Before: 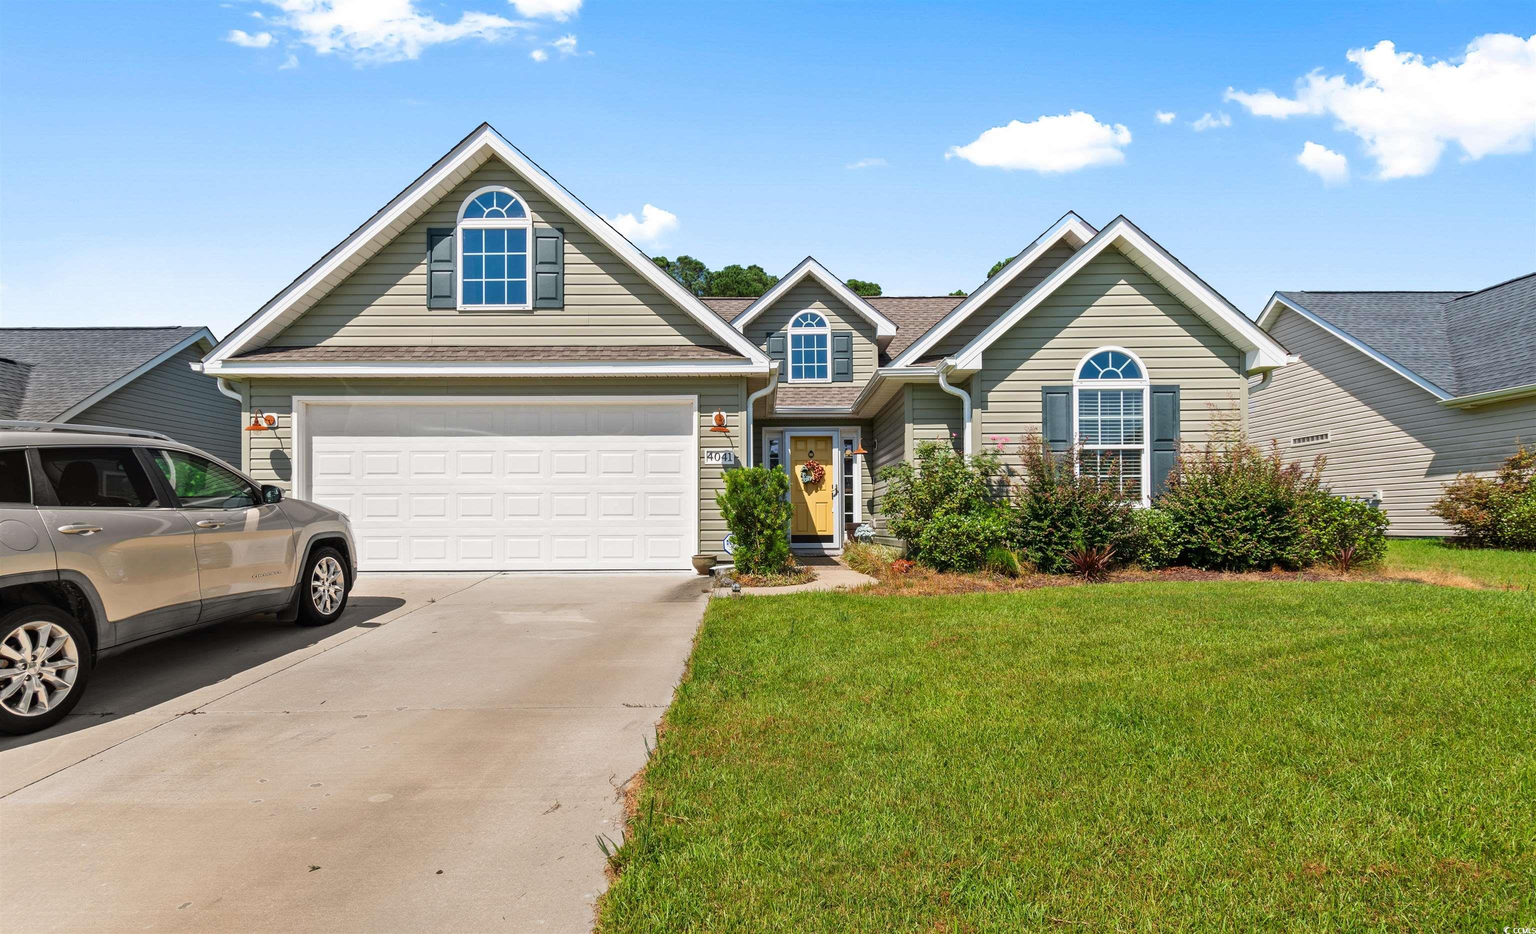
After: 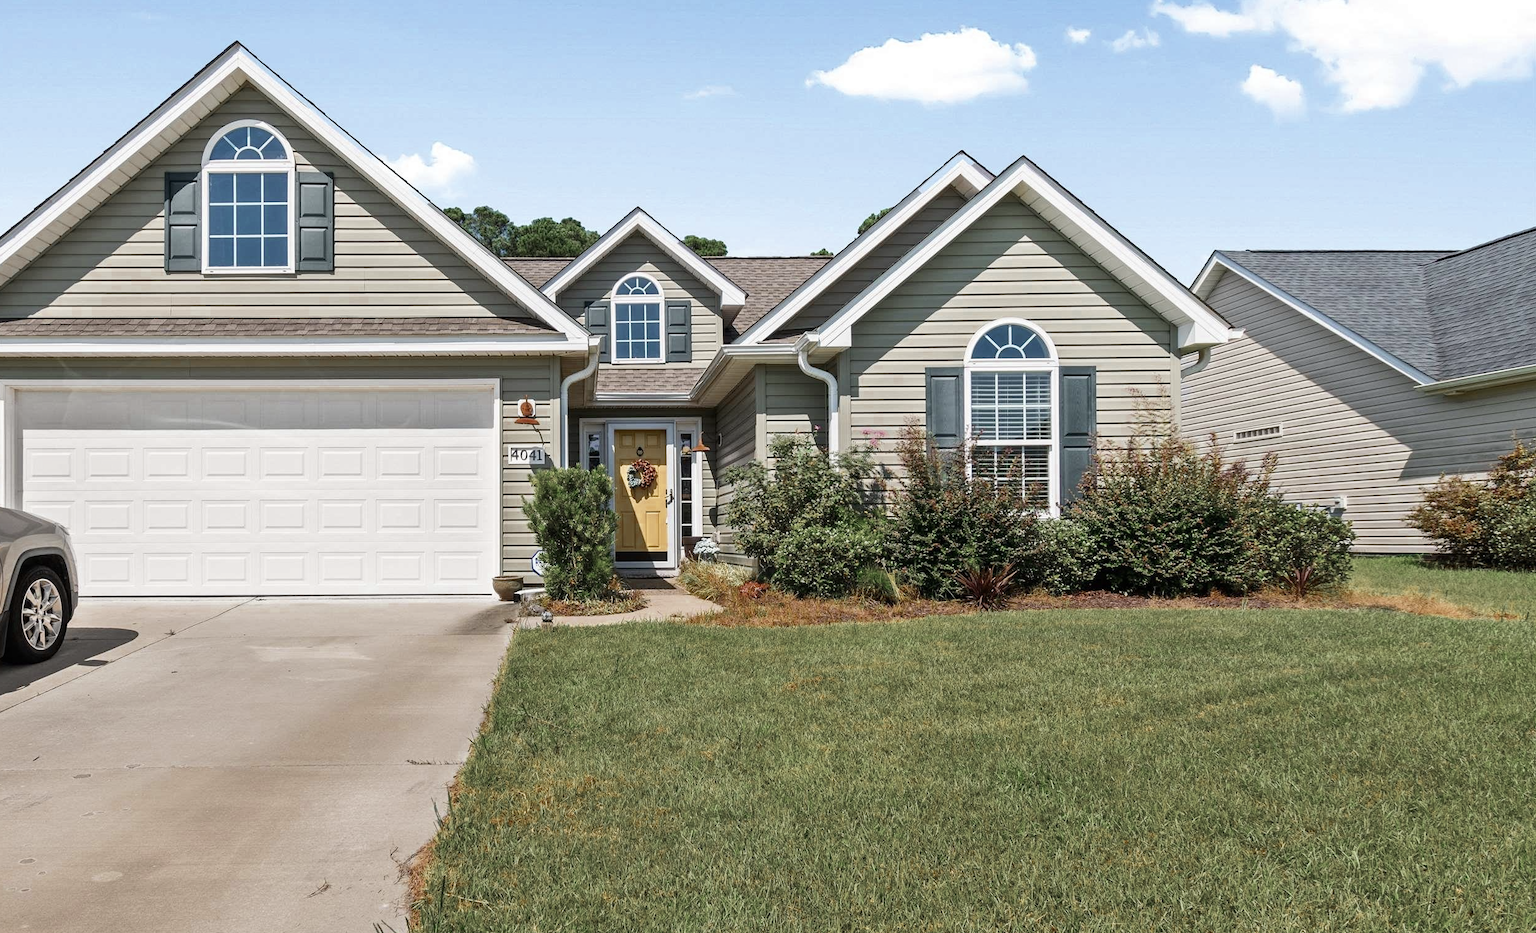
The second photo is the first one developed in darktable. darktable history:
color zones: curves: ch0 [(0.11, 0.396) (0.195, 0.36) (0.25, 0.5) (0.303, 0.412) (0.357, 0.544) (0.75, 0.5) (0.967, 0.328)]; ch1 [(0, 0.468) (0.112, 0.512) (0.202, 0.6) (0.25, 0.5) (0.307, 0.352) (0.357, 0.544) (0.75, 0.5) (0.963, 0.524)]
contrast brightness saturation: contrast 0.1, saturation -0.36
crop: left 19.159%, top 9.58%, bottom 9.58%
